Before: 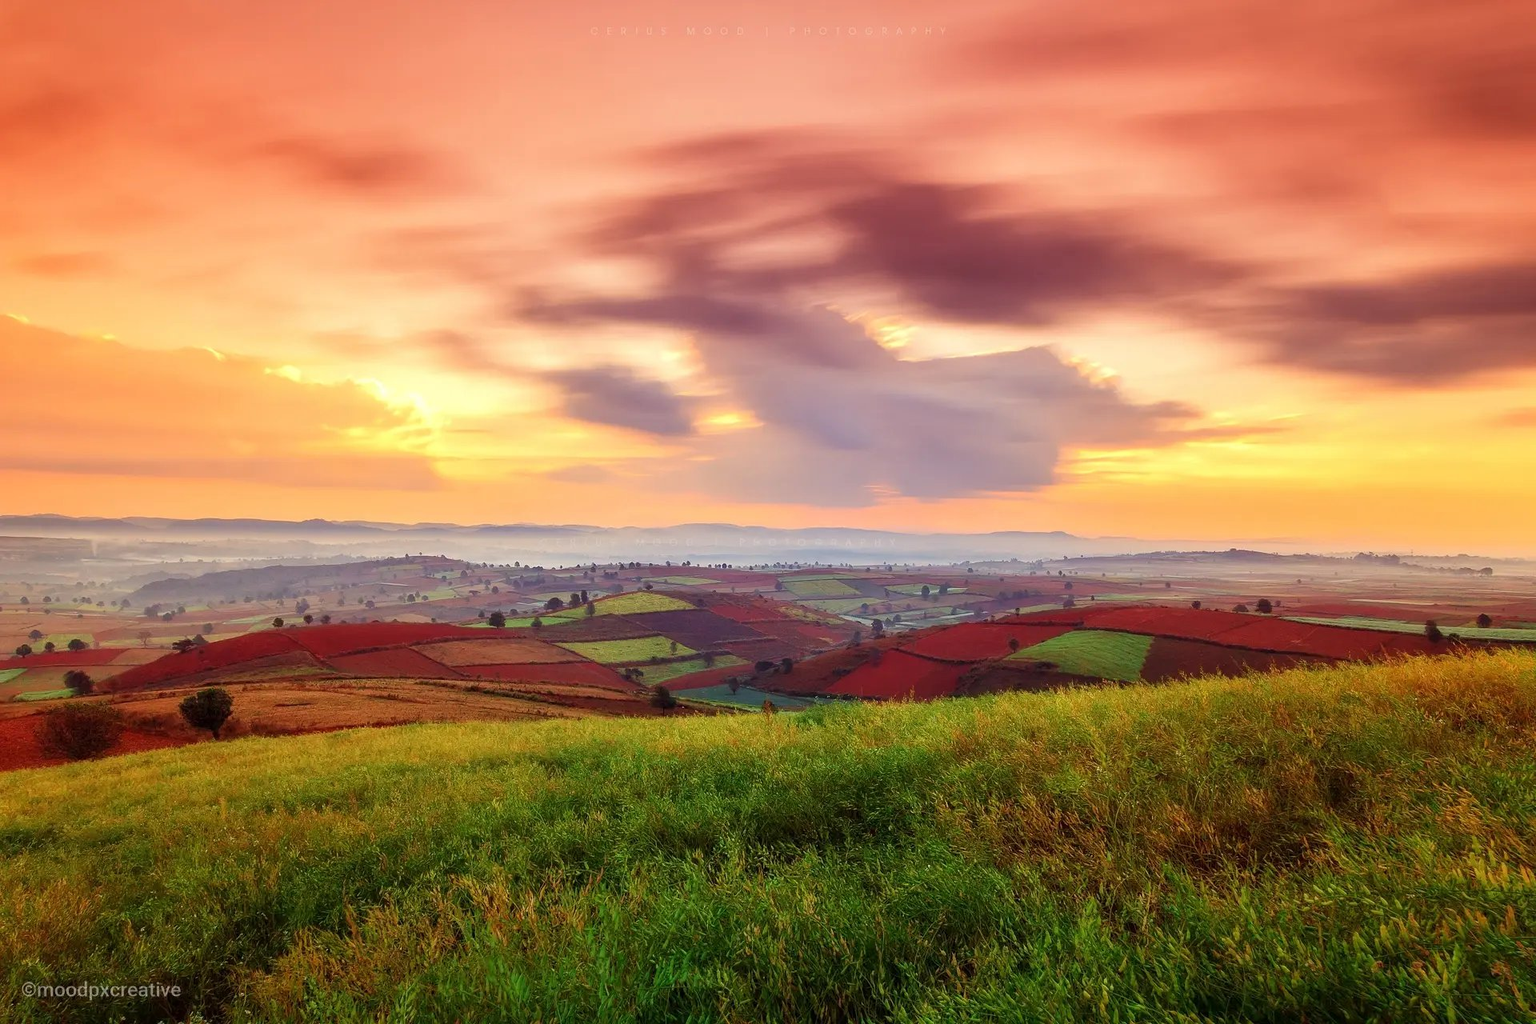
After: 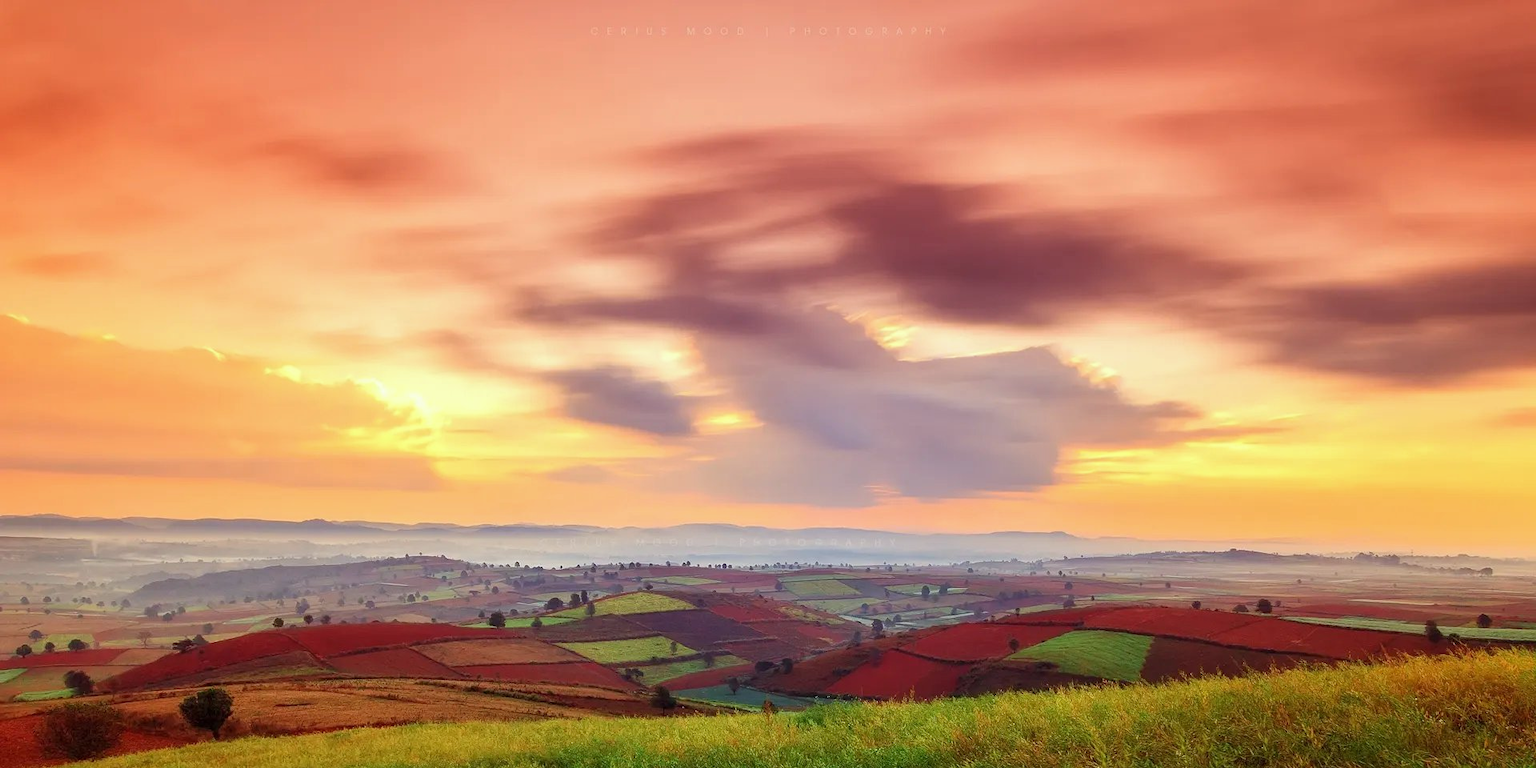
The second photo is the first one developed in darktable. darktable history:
white balance: red 0.978, blue 0.999
crop: bottom 24.967%
